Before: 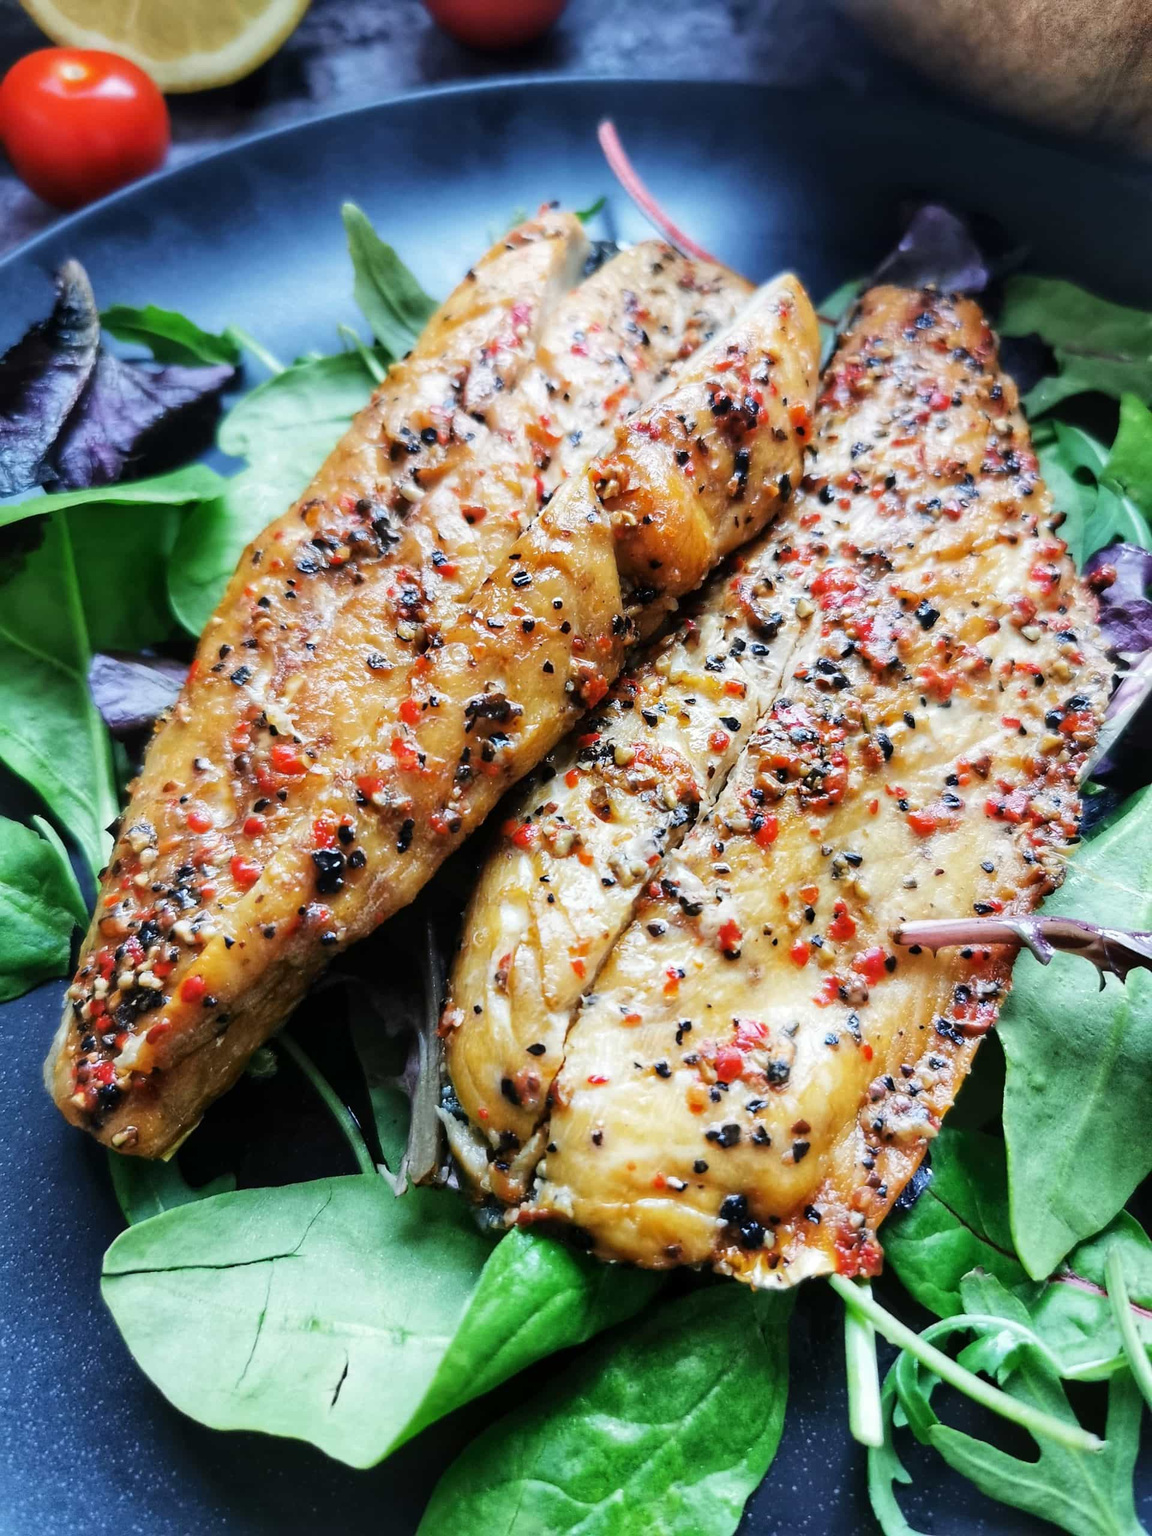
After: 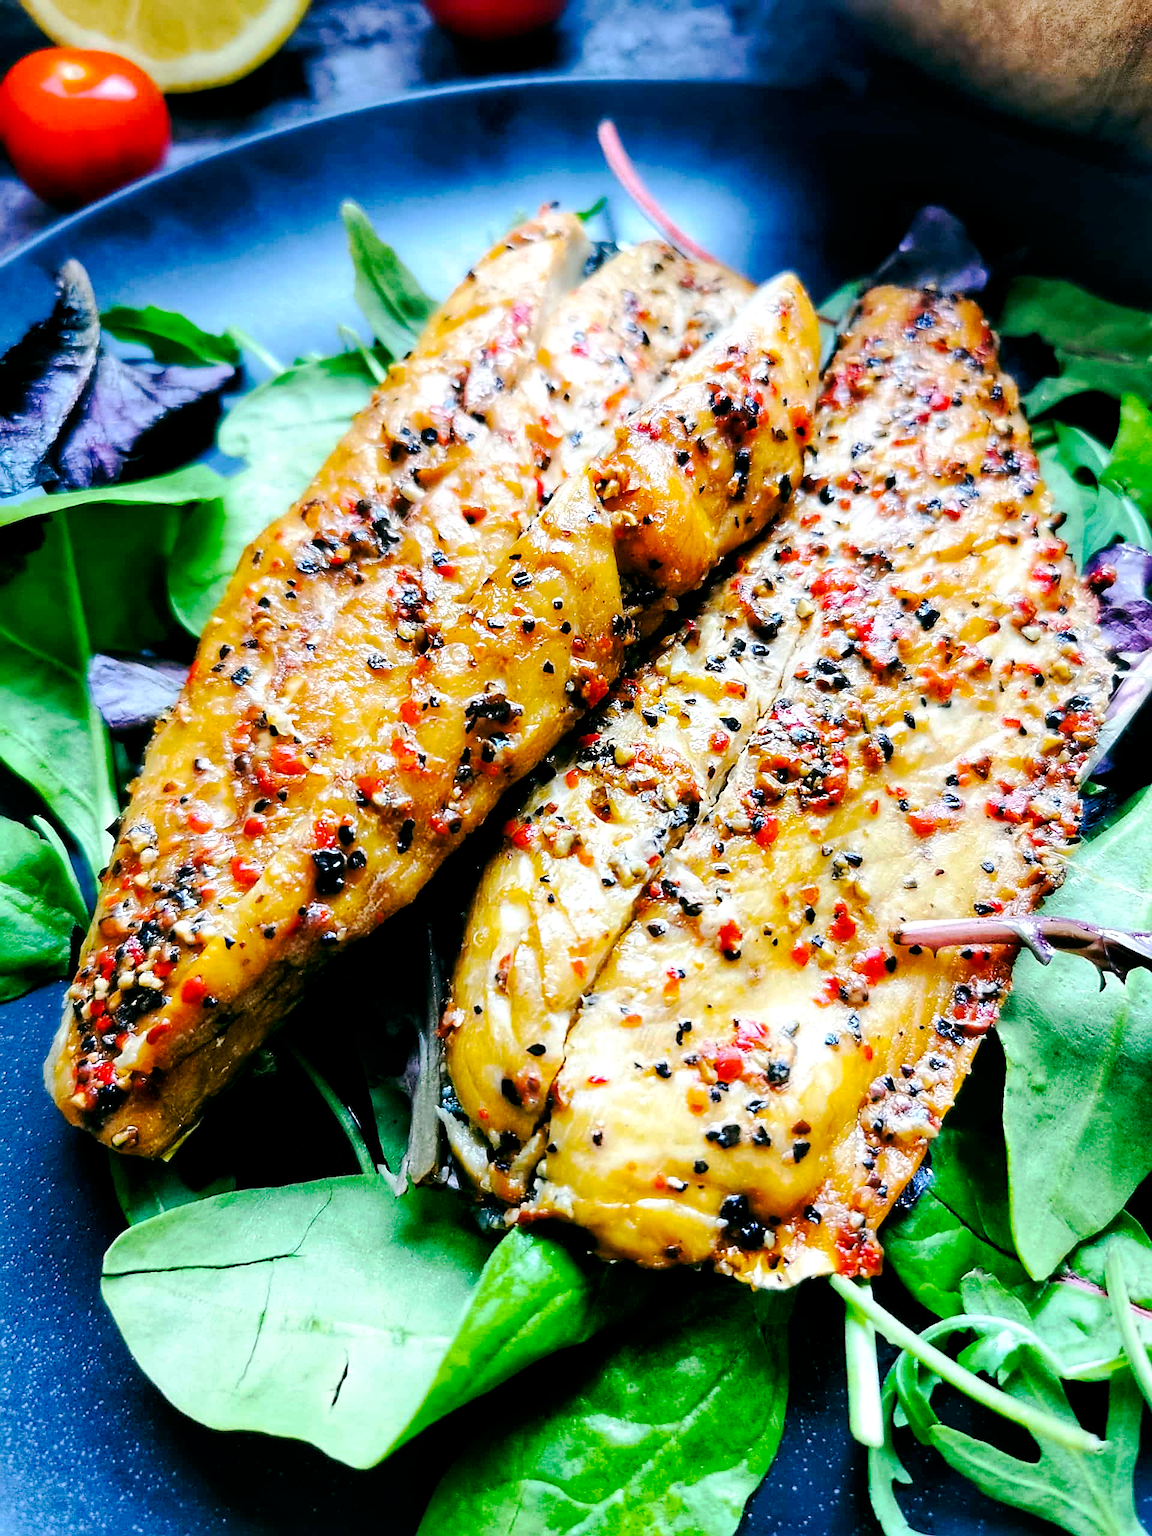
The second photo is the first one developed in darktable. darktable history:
tone curve: curves: ch0 [(0, 0) (0.052, 0.018) (0.236, 0.207) (0.41, 0.417) (0.485, 0.518) (0.54, 0.584) (0.625, 0.666) (0.845, 0.828) (0.994, 0.964)]; ch1 [(0, 0) (0.136, 0.146) (0.317, 0.34) (0.382, 0.408) (0.434, 0.441) (0.472, 0.479) (0.498, 0.501) (0.557, 0.558) (0.616, 0.59) (0.739, 0.7) (1, 1)]; ch2 [(0, 0) (0.352, 0.403) (0.447, 0.466) (0.482, 0.482) (0.528, 0.526) (0.586, 0.577) (0.618, 0.621) (0.785, 0.747) (1, 1)], preserve colors none
tone equalizer: -8 EV -0.443 EV, -7 EV -0.371 EV, -6 EV -0.317 EV, -5 EV -0.192 EV, -3 EV 0.256 EV, -2 EV 0.362 EV, -1 EV 0.402 EV, +0 EV 0.398 EV
sharpen: on, module defaults
color balance rgb: shadows lift › luminance -9.113%, power › hue 63.11°, global offset › luminance -0.32%, global offset › chroma 0.114%, global offset › hue 162.63°, linear chroma grading › global chroma 14.815%, perceptual saturation grading › global saturation 18.23%
